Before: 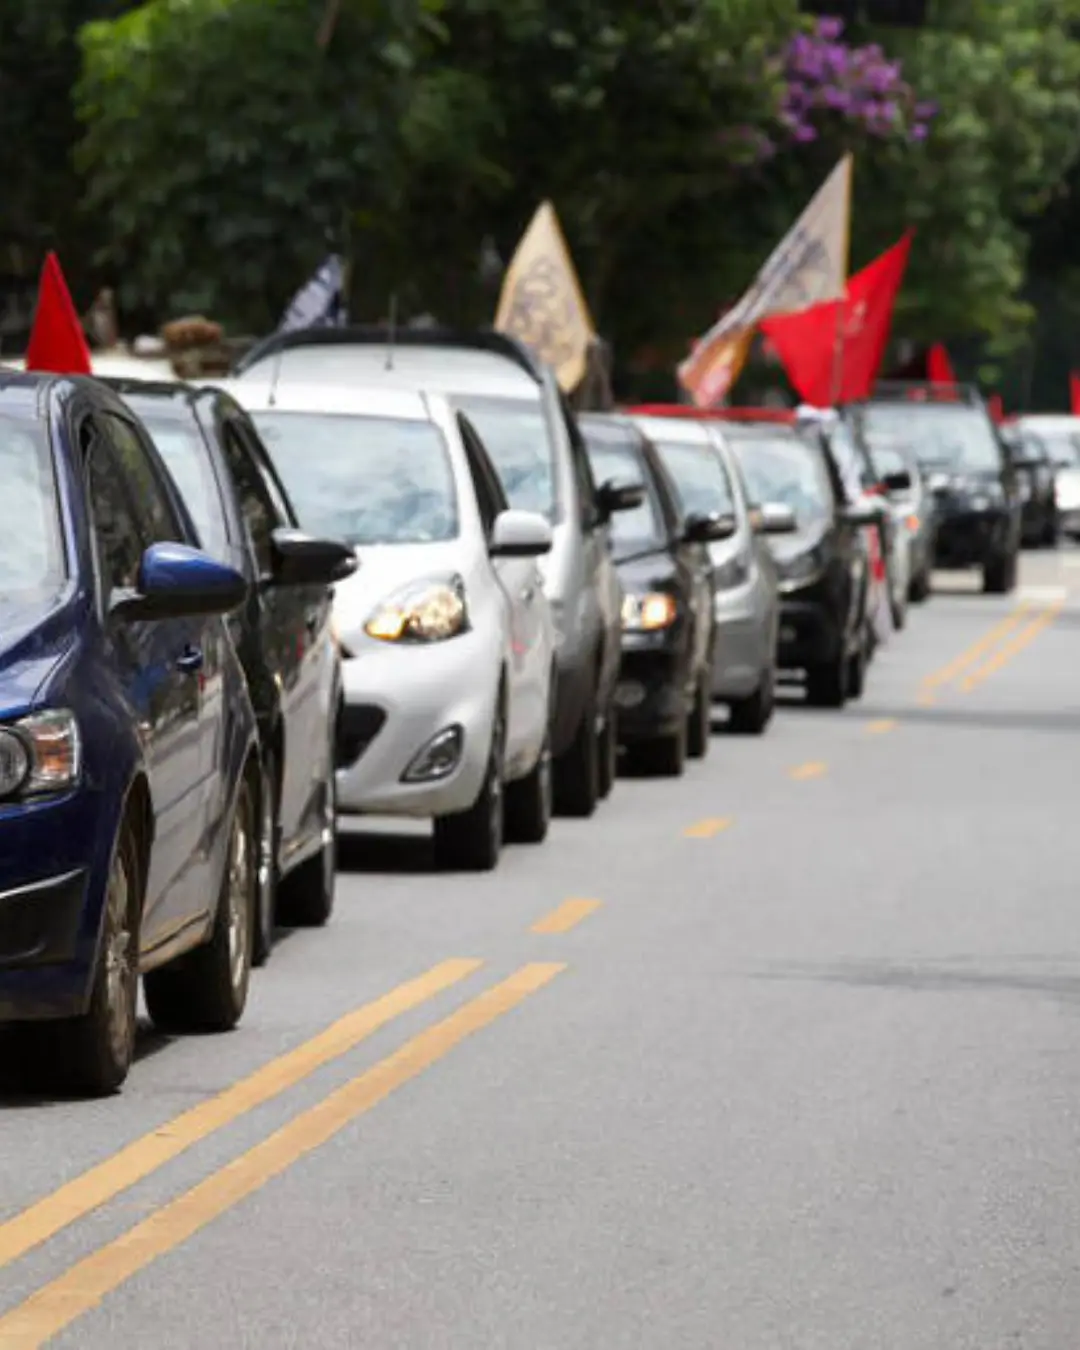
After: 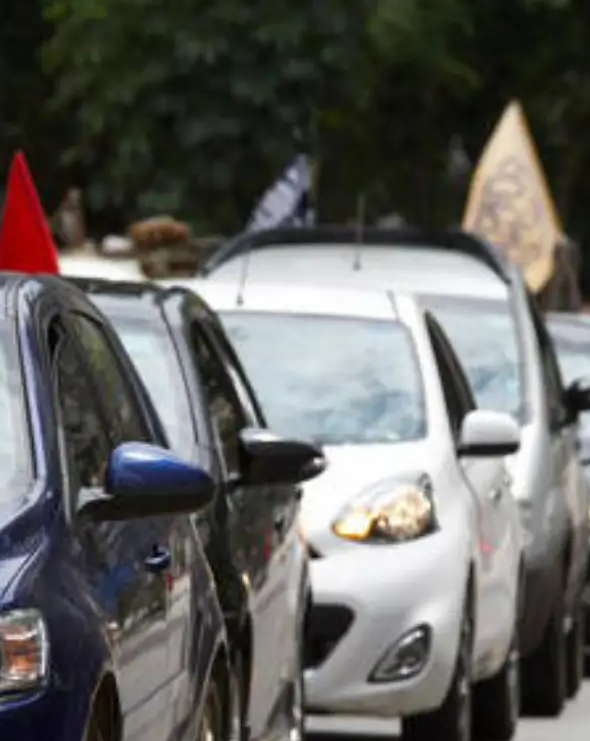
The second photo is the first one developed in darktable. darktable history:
crop and rotate: left 3.047%, top 7.509%, right 42.236%, bottom 37.598%
tone equalizer: on, module defaults
